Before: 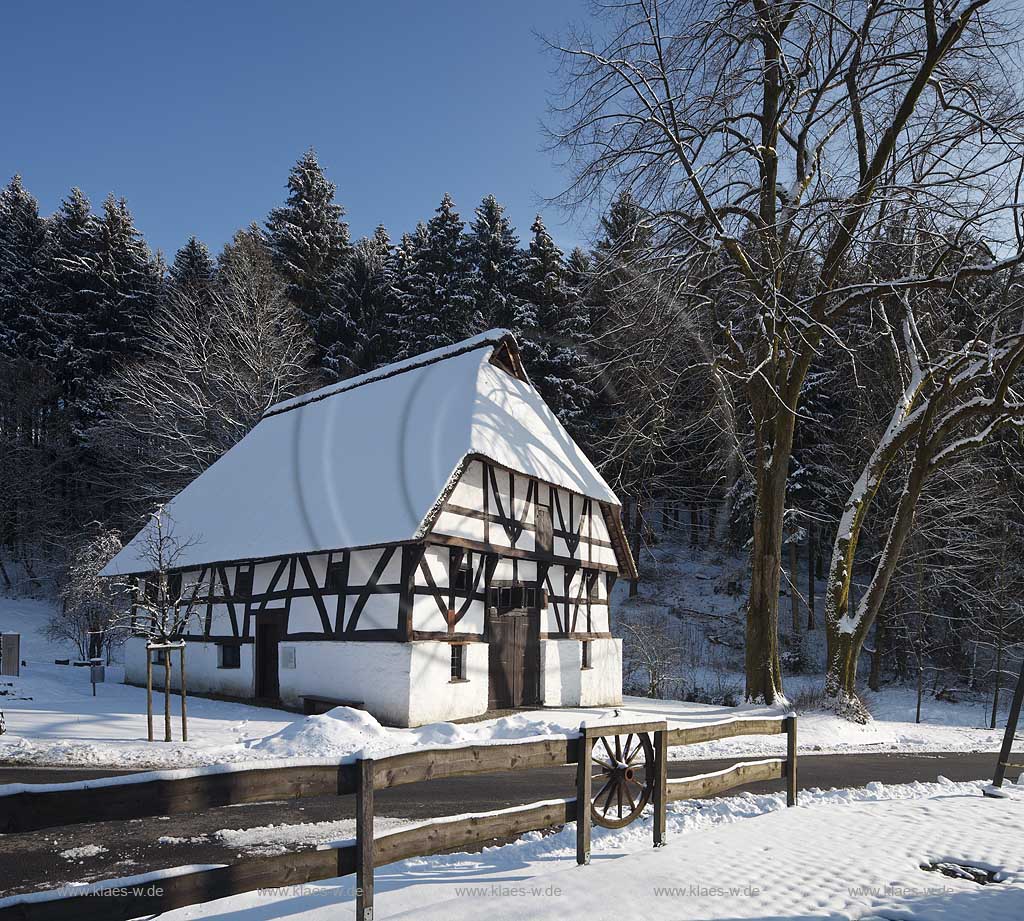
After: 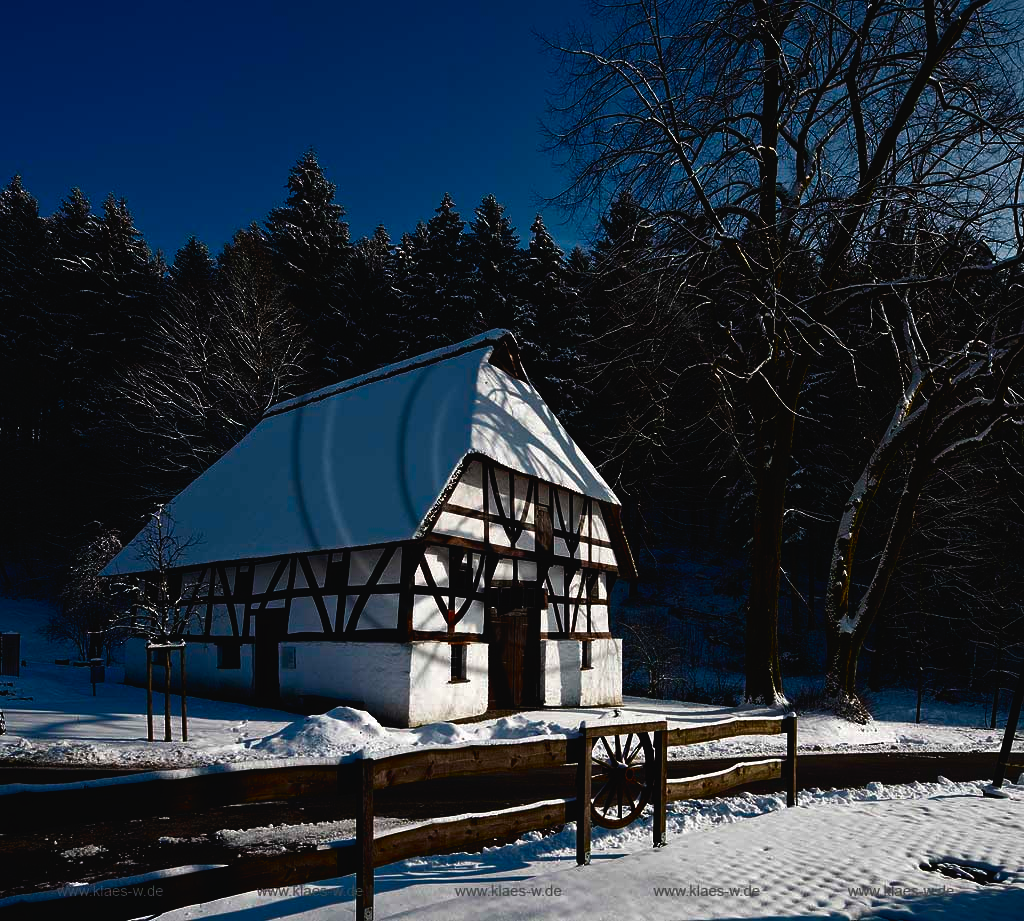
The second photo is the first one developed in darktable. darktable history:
contrast brightness saturation: brightness -0.518
base curve: curves: ch0 [(0, 0.02) (0.083, 0.036) (1, 1)], preserve colors none
